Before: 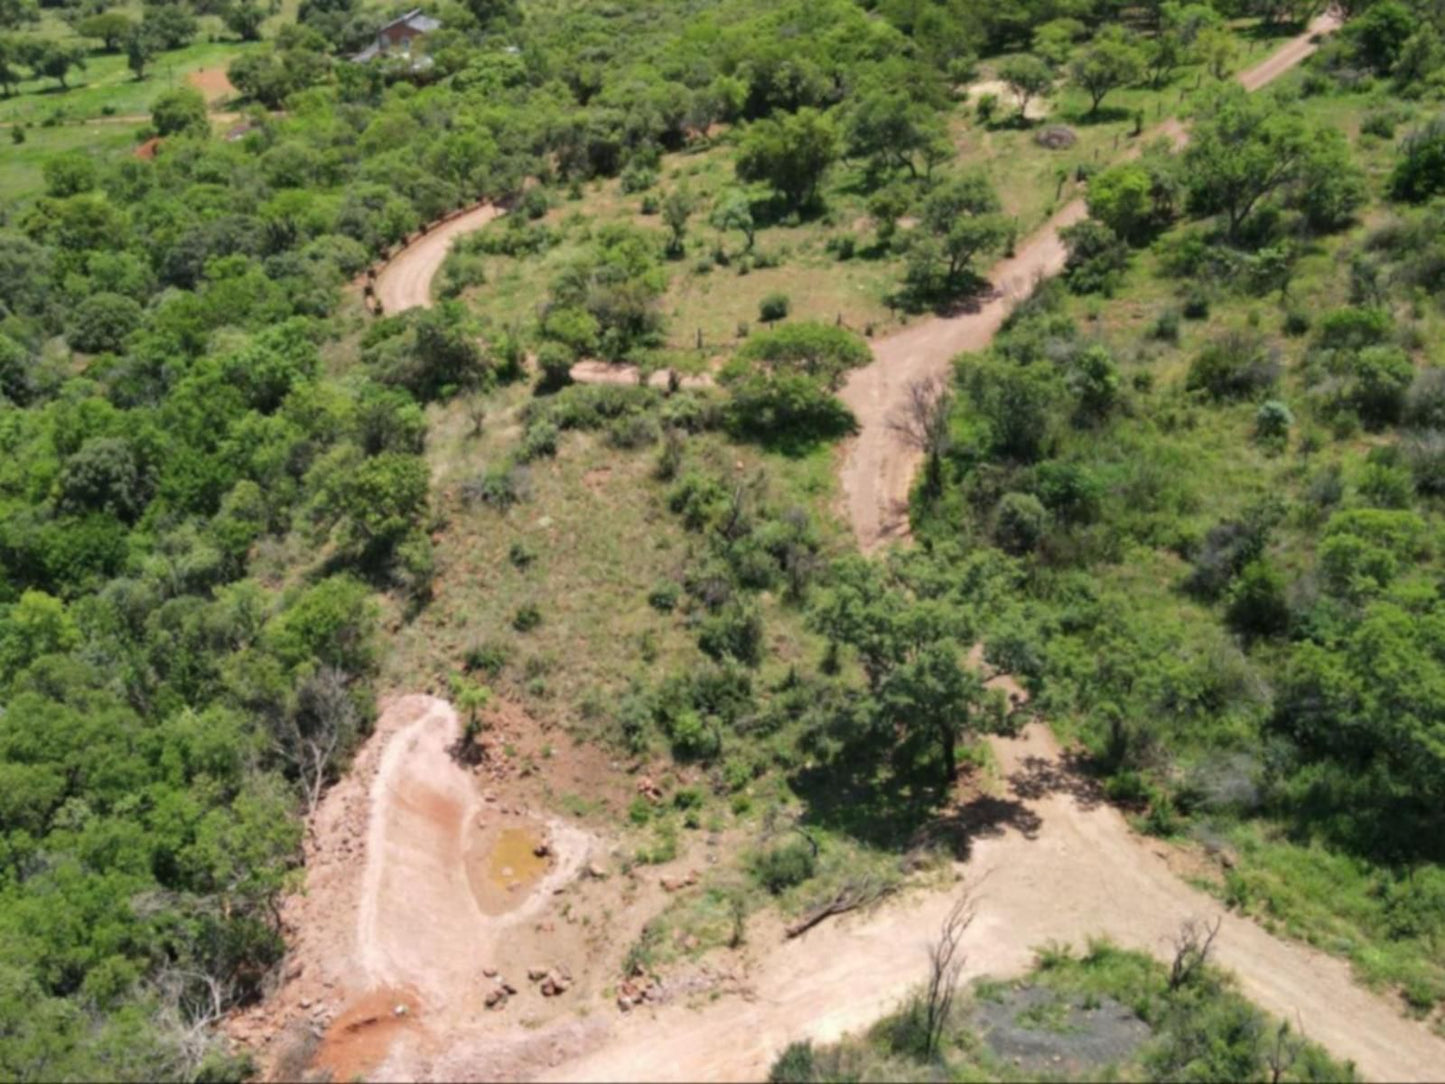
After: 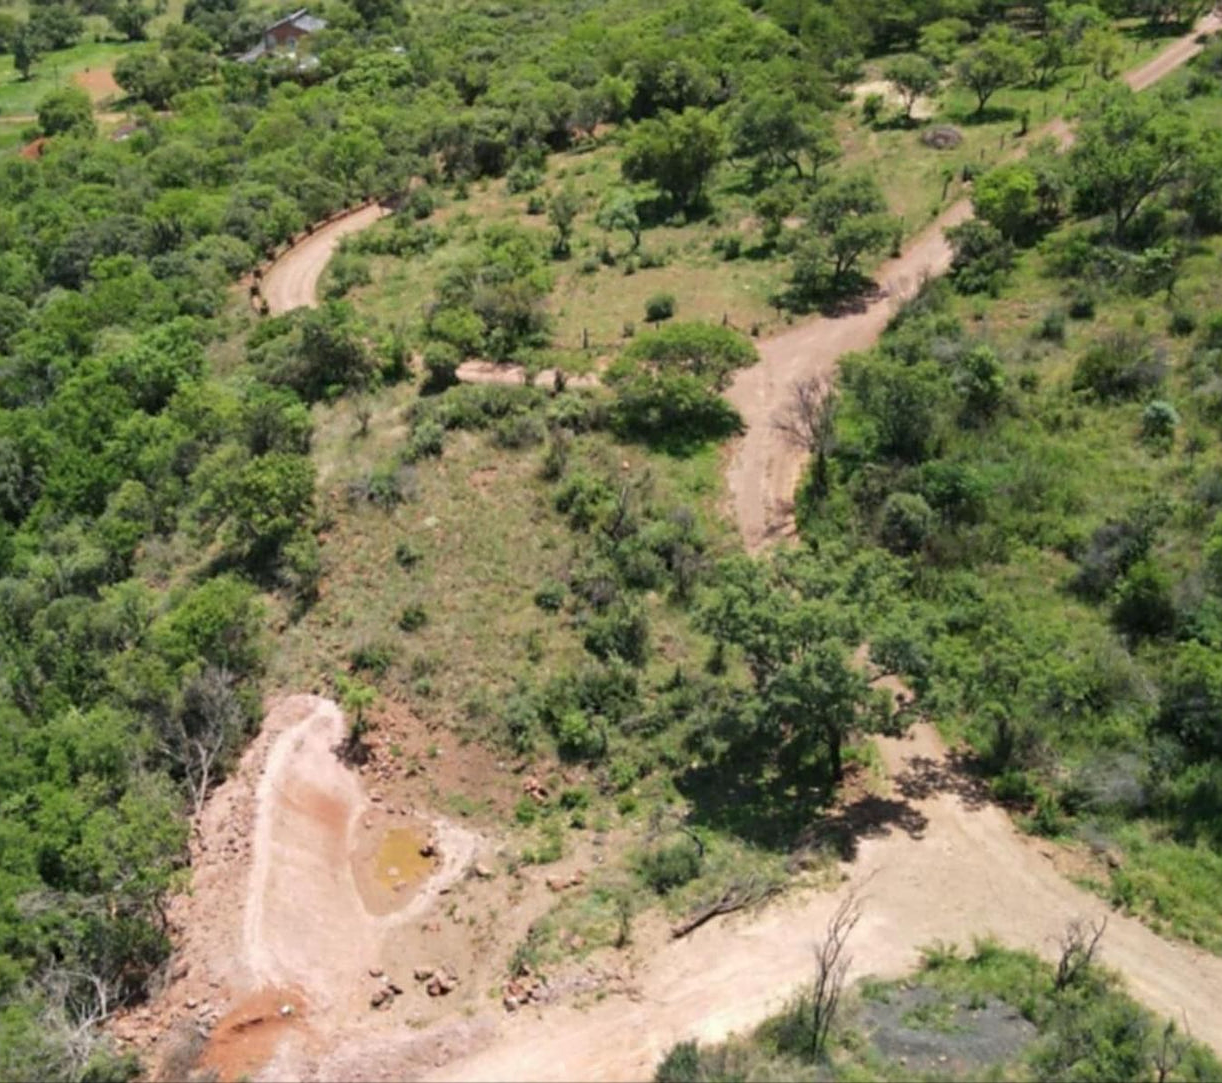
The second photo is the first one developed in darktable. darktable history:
crop: left 7.942%, right 7.429%
sharpen: on, module defaults
